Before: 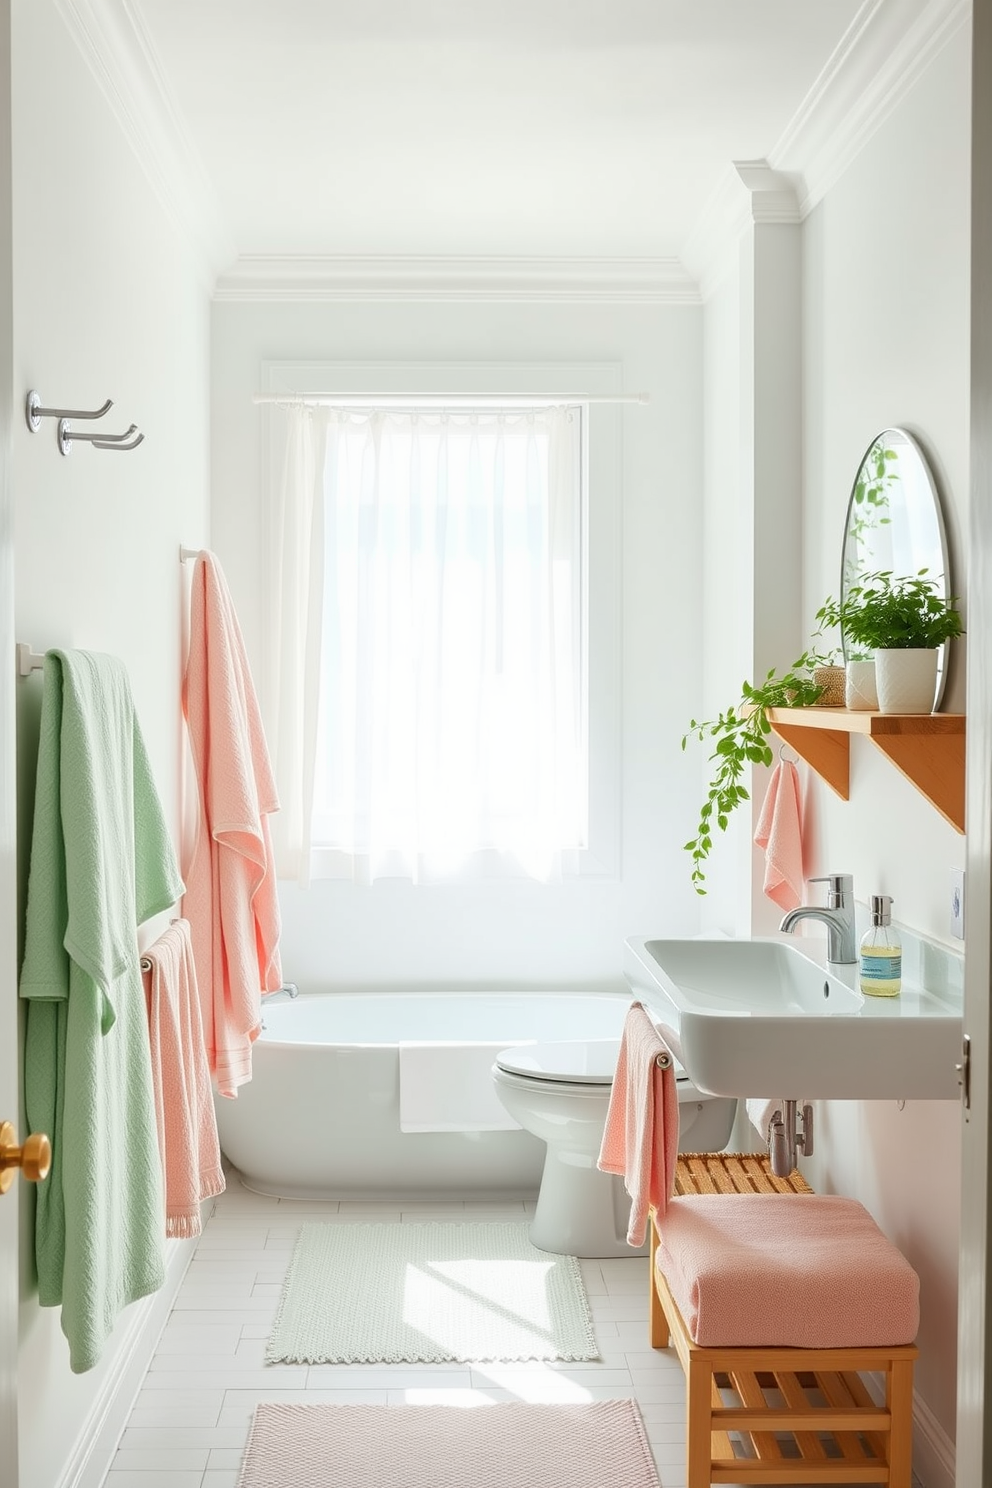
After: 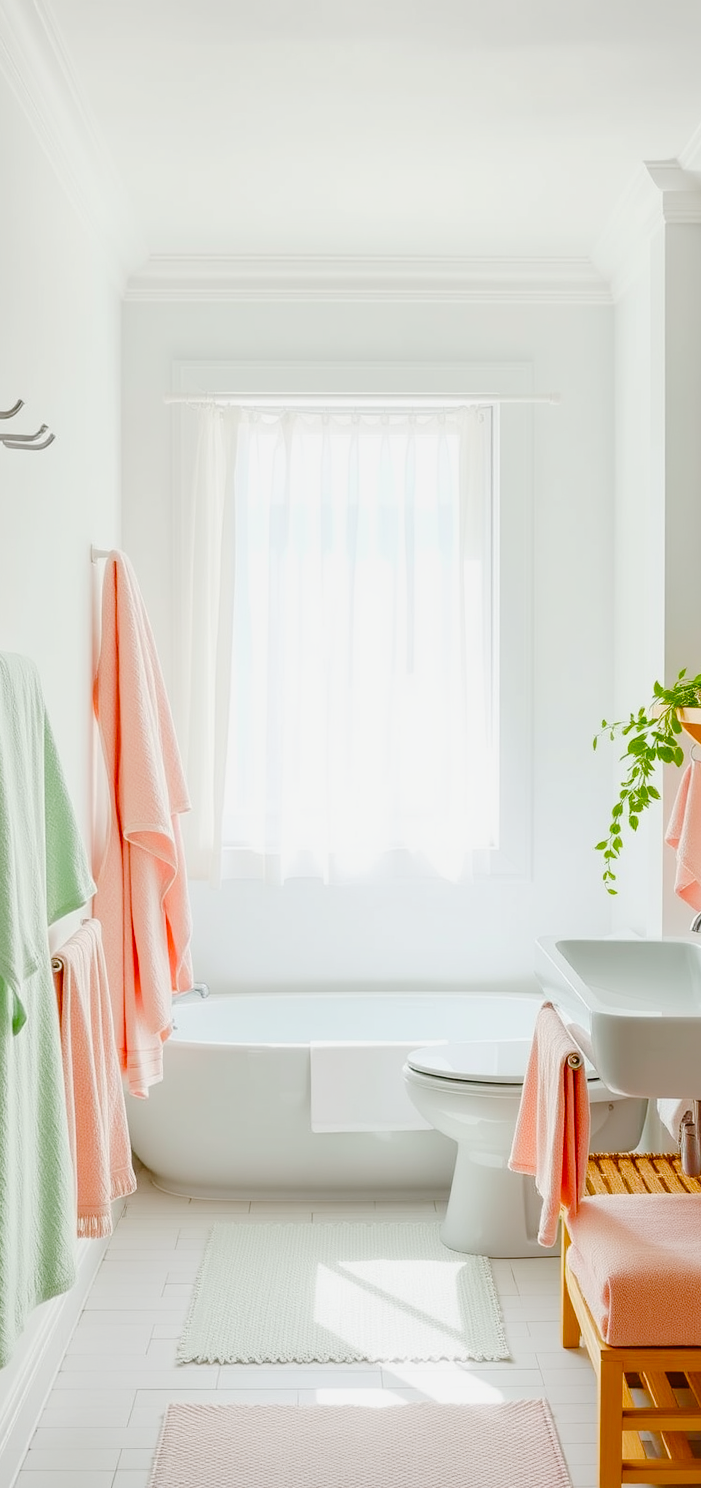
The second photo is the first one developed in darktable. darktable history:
color balance rgb: linear chroma grading › global chroma 9.992%, perceptual saturation grading › global saturation 27.417%, perceptual saturation grading › highlights -28.983%, perceptual saturation grading › mid-tones 15.26%, perceptual saturation grading › shadows 33.693%
tone curve: curves: ch0 [(0, 0.008) (0.046, 0.032) (0.151, 0.108) (0.367, 0.379) (0.496, 0.526) (0.771, 0.786) (0.857, 0.85) (1, 0.965)]; ch1 [(0, 0) (0.248, 0.252) (0.388, 0.383) (0.482, 0.478) (0.499, 0.499) (0.518, 0.518) (0.544, 0.552) (0.585, 0.617) (0.683, 0.735) (0.823, 0.894) (1, 1)]; ch2 [(0, 0) (0.302, 0.284) (0.427, 0.417) (0.473, 0.47) (0.503, 0.503) (0.523, 0.518) (0.55, 0.563) (0.624, 0.643) (0.753, 0.764) (1, 1)], preserve colors none
crop and rotate: left 9.046%, right 20.286%
